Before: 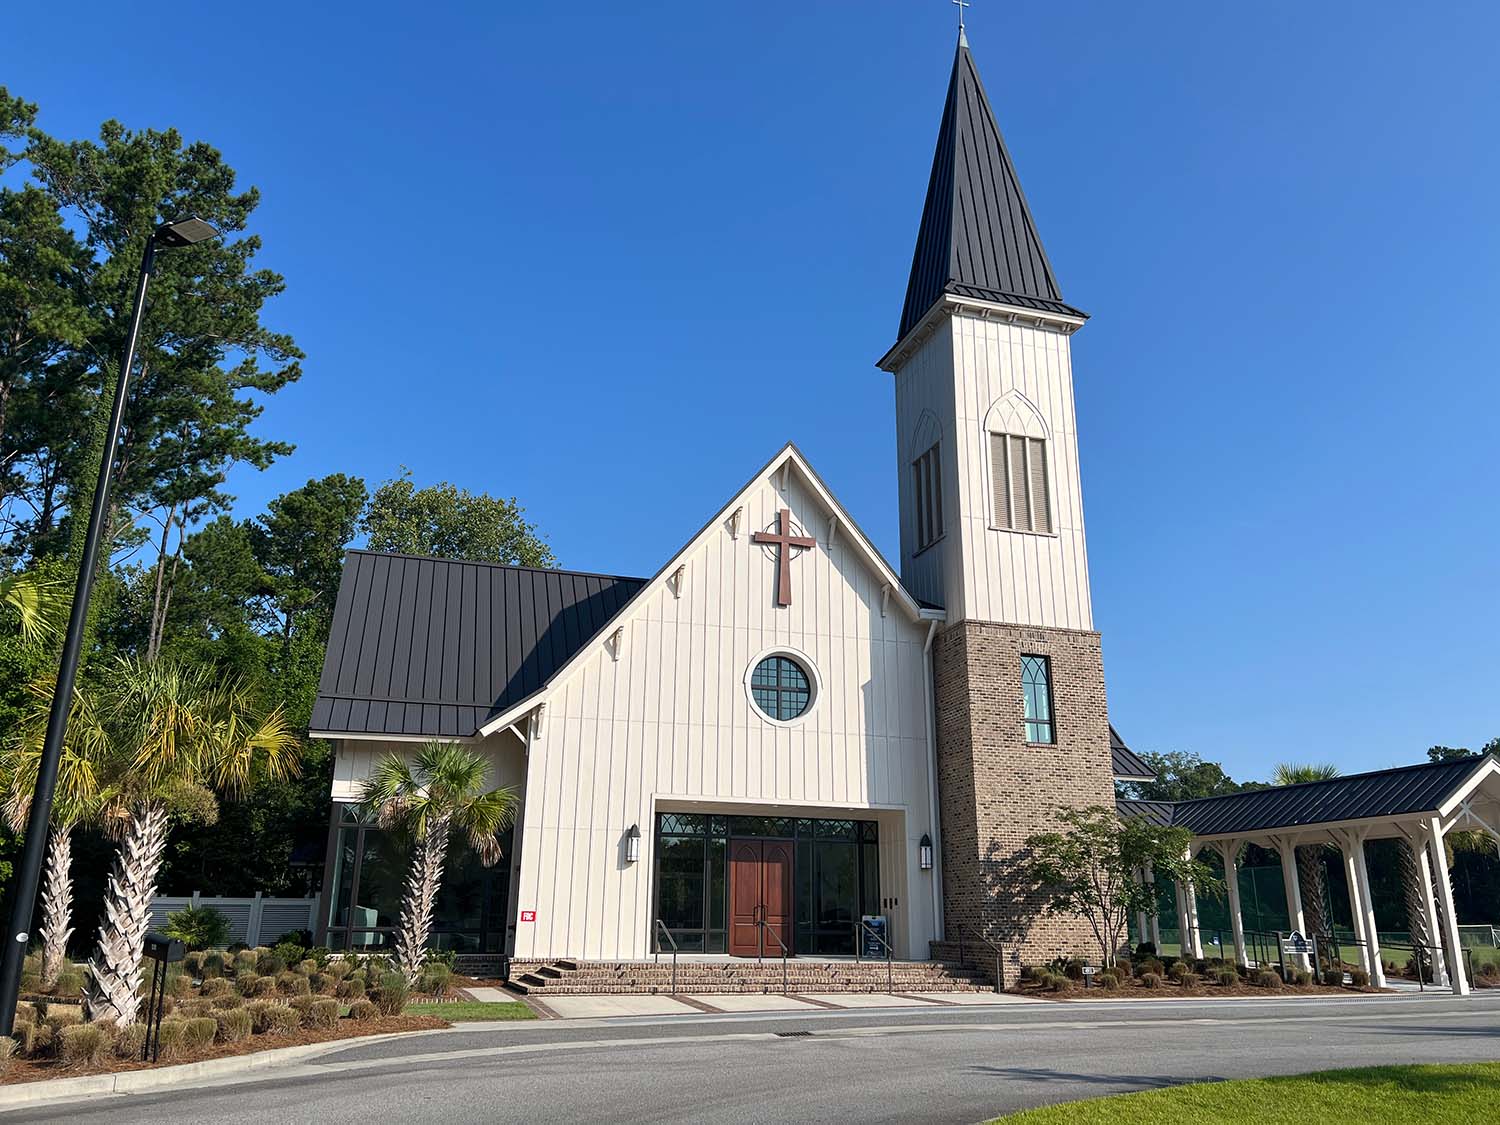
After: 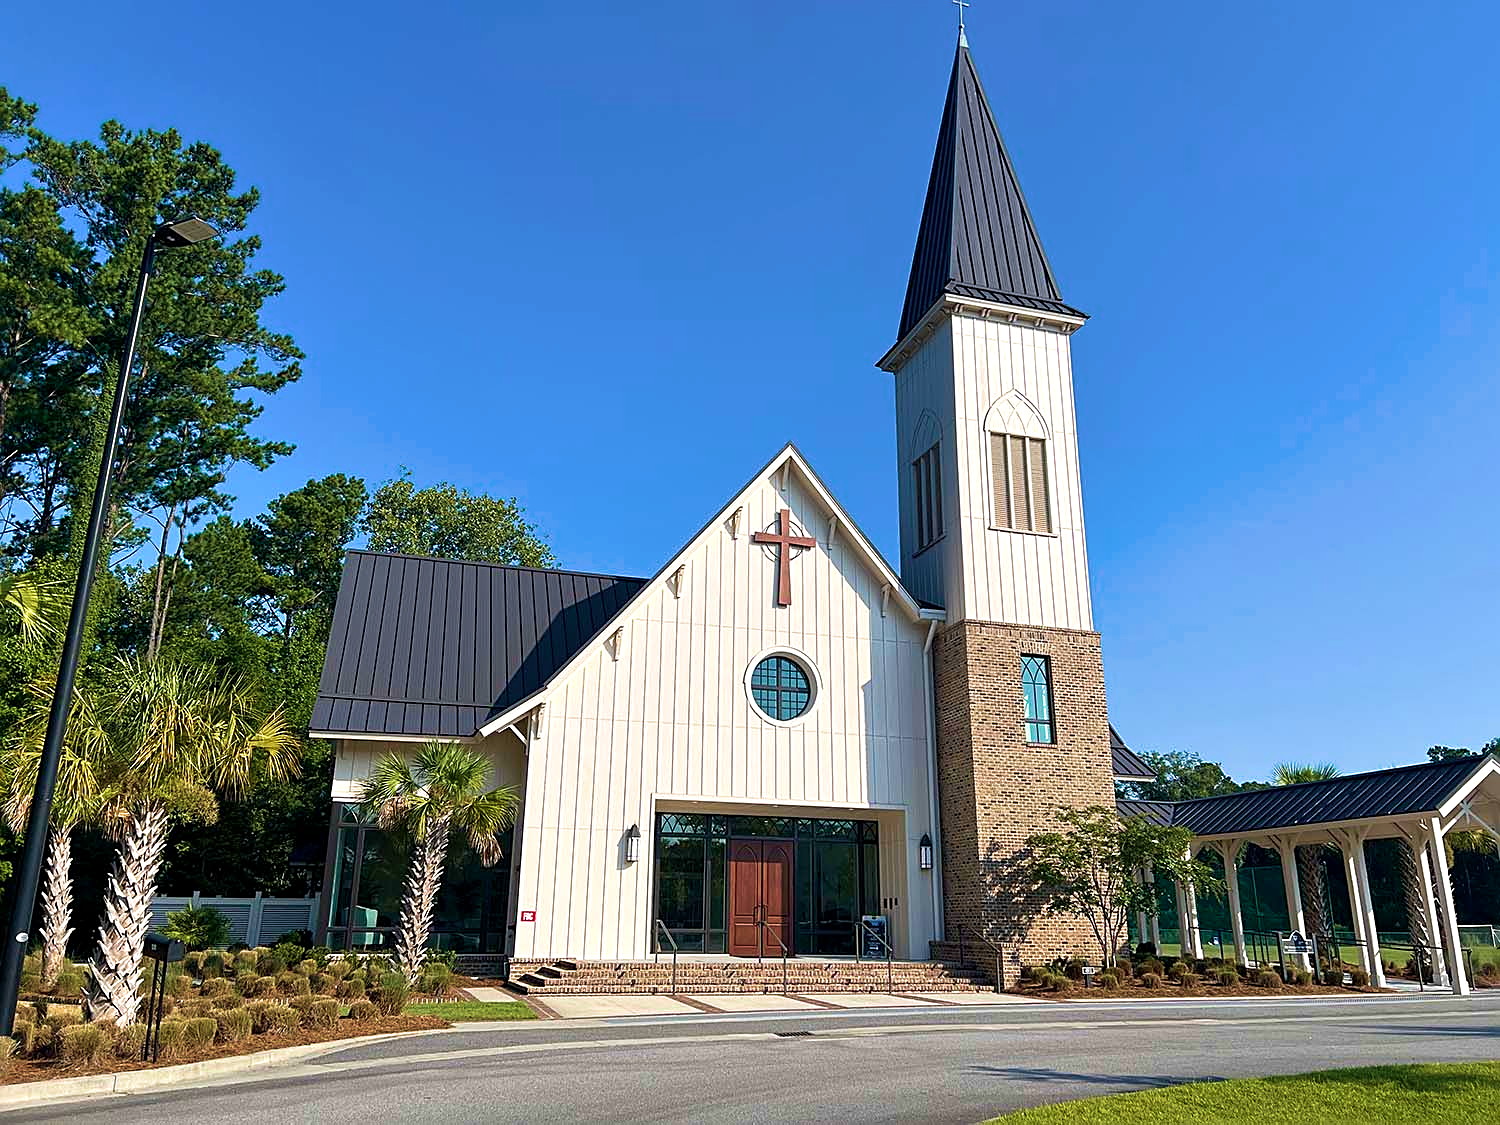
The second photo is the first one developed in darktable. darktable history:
exposure: black level correction 0.001, exposure 0.191 EV, compensate highlight preservation false
velvia: strength 73.74%
sharpen: on, module defaults
